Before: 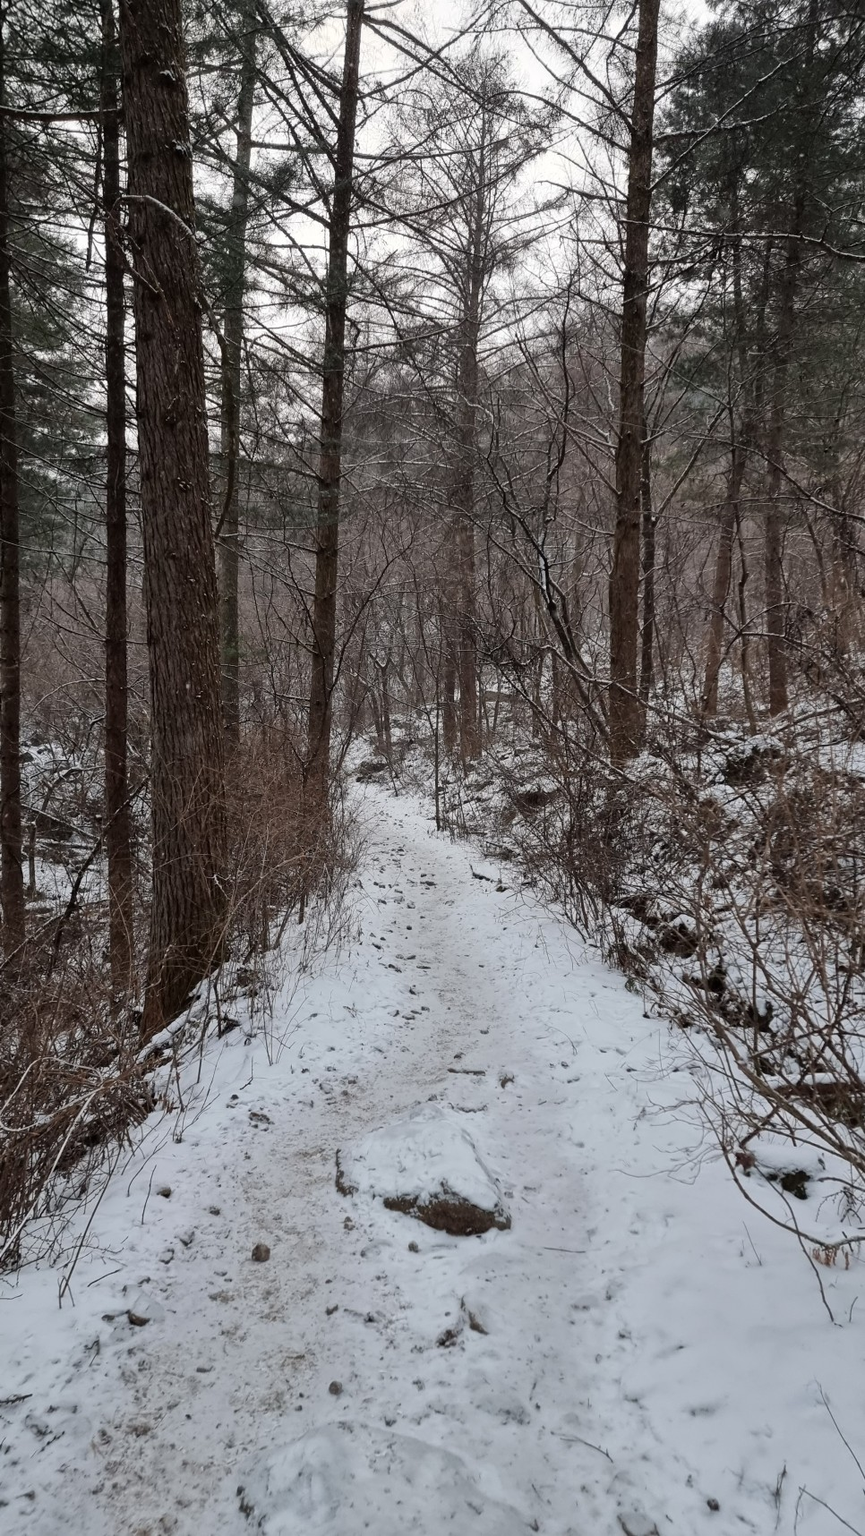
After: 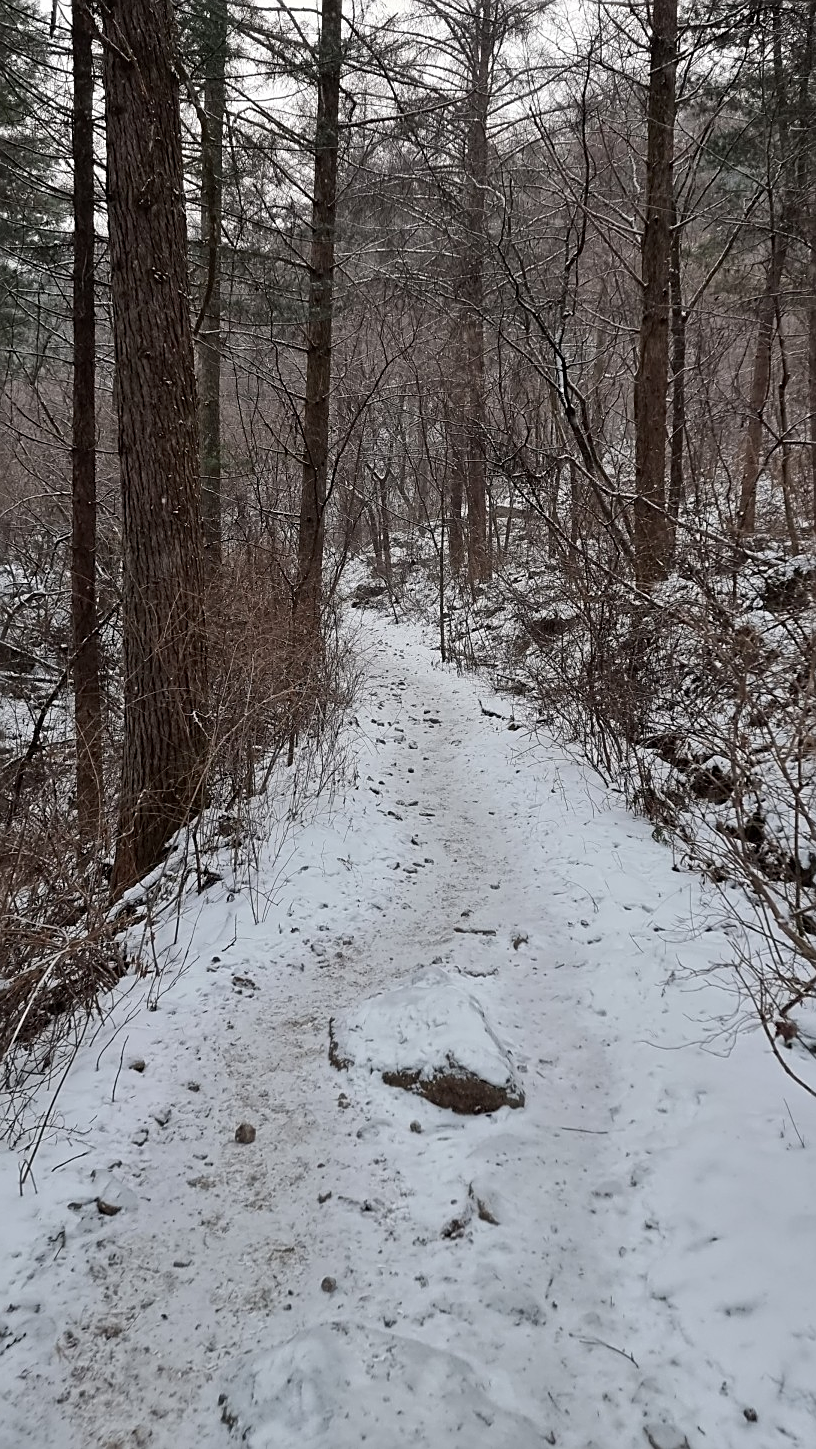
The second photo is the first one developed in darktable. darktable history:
tone equalizer: on, module defaults
sharpen: on, module defaults
crop and rotate: left 4.842%, top 15.51%, right 10.668%
